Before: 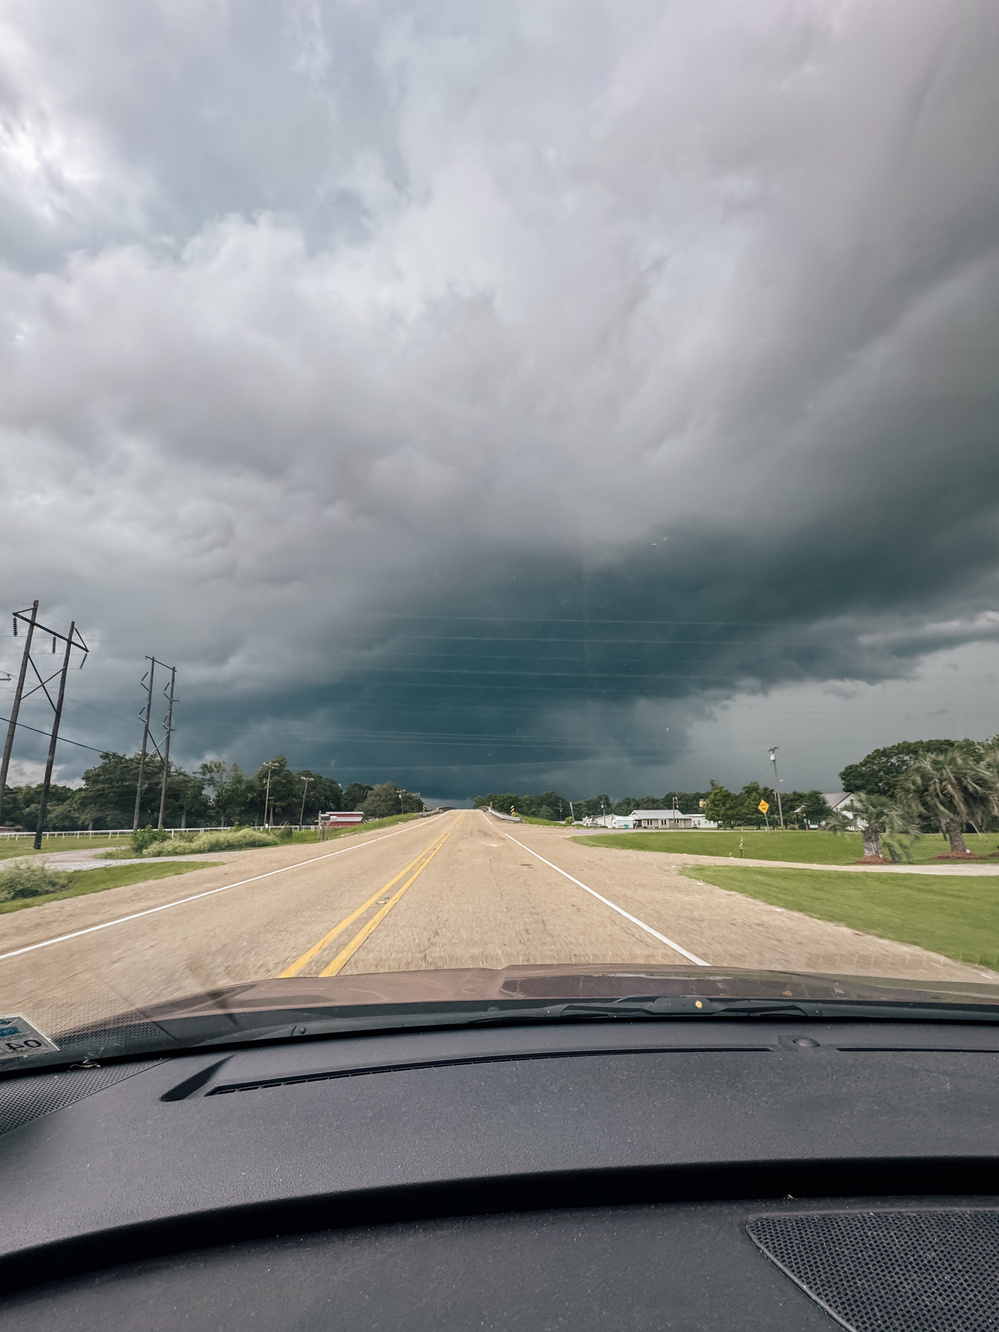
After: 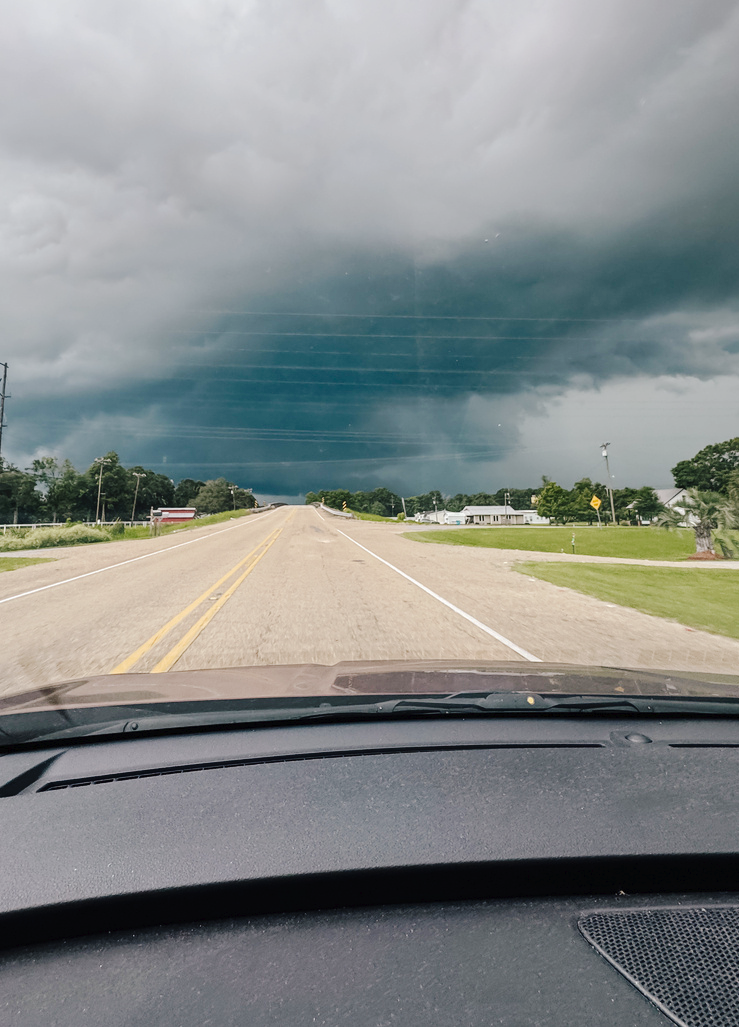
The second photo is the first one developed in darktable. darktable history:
crop: left 16.871%, top 22.857%, right 9.116%
tone curve: curves: ch0 [(0, 0) (0.003, 0.015) (0.011, 0.021) (0.025, 0.032) (0.044, 0.046) (0.069, 0.062) (0.1, 0.08) (0.136, 0.117) (0.177, 0.165) (0.224, 0.221) (0.277, 0.298) (0.335, 0.385) (0.399, 0.469) (0.468, 0.558) (0.543, 0.637) (0.623, 0.708) (0.709, 0.771) (0.801, 0.84) (0.898, 0.907) (1, 1)], preserve colors none
